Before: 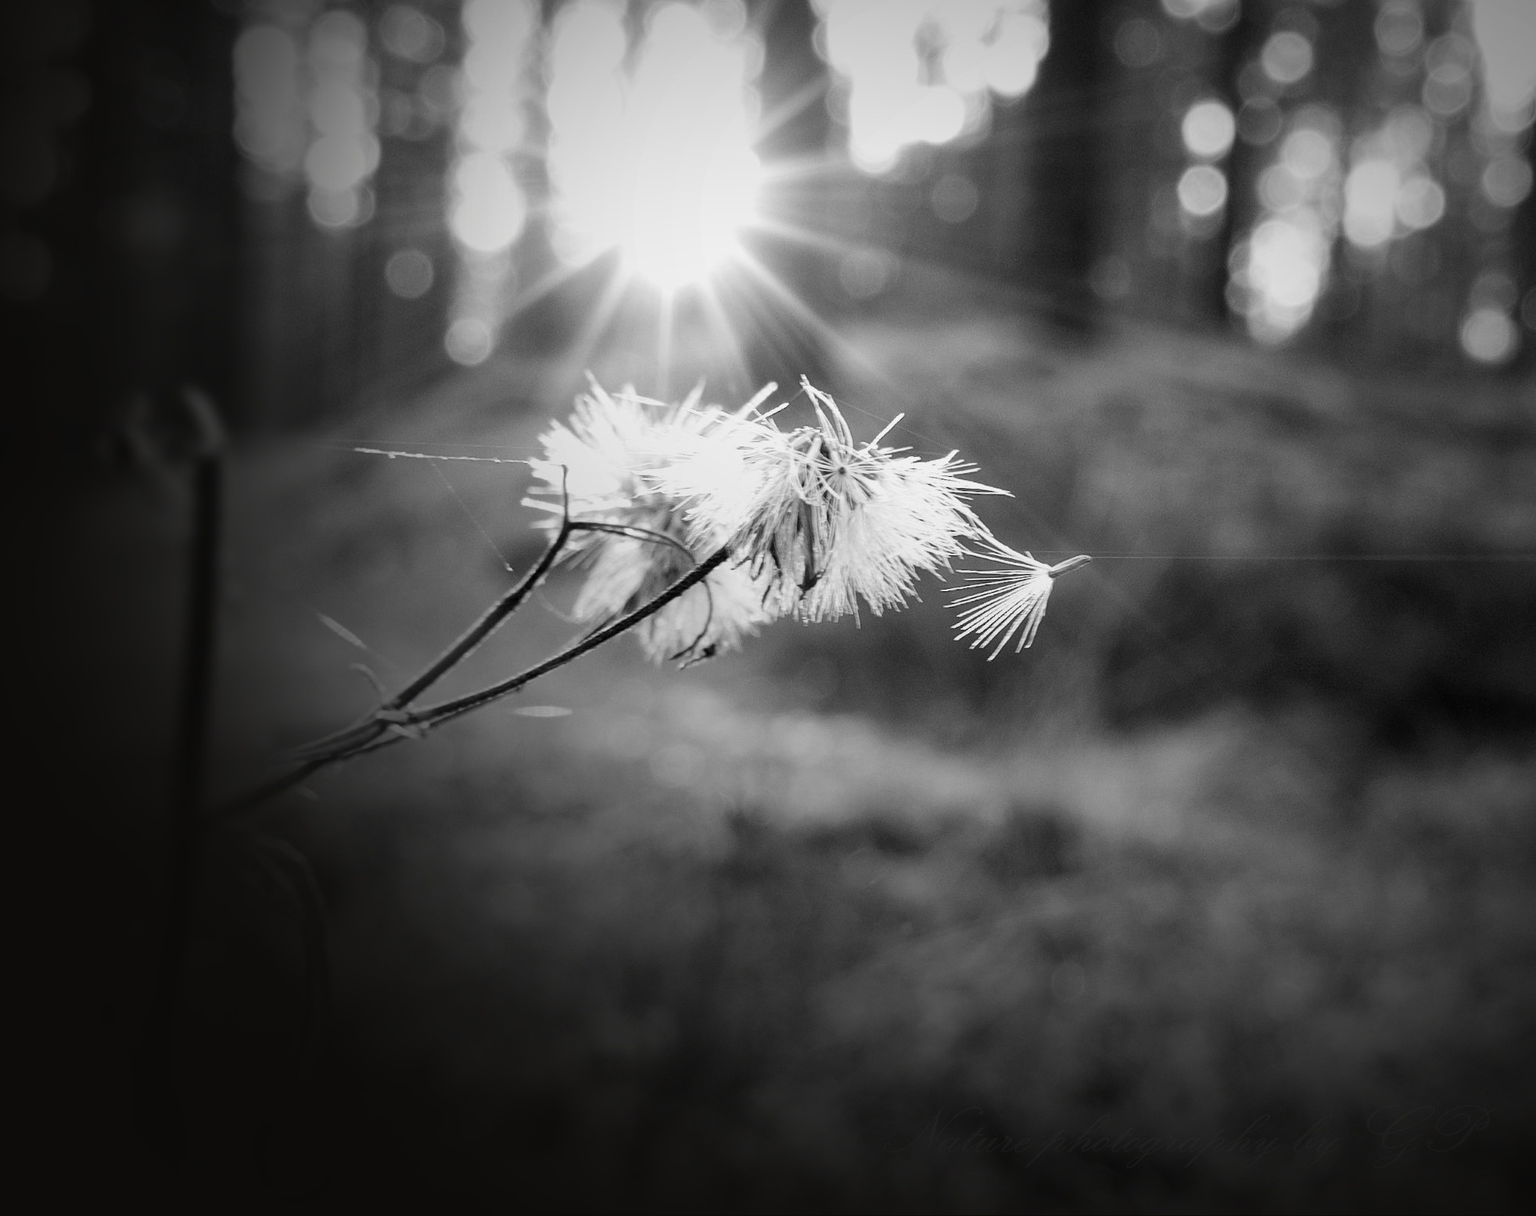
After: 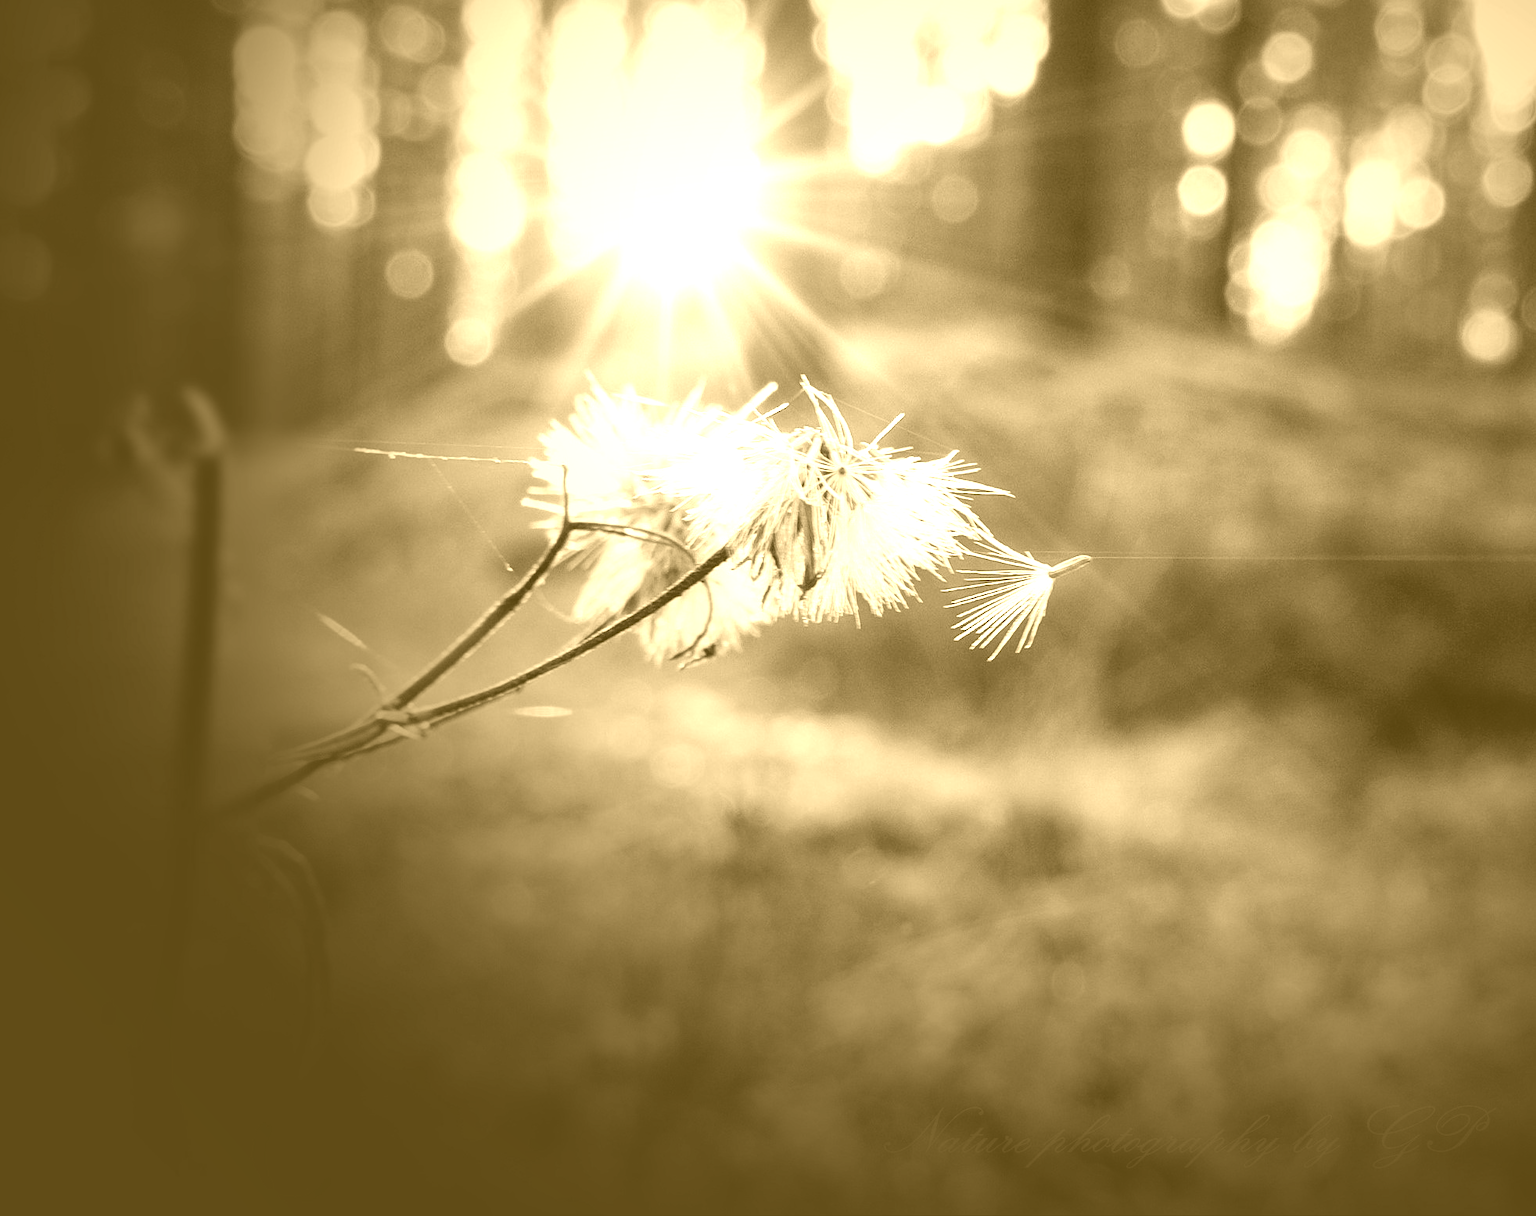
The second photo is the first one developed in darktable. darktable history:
colorize: hue 36°, source mix 100%
local contrast: highlights 100%, shadows 100%, detail 120%, midtone range 0.2
